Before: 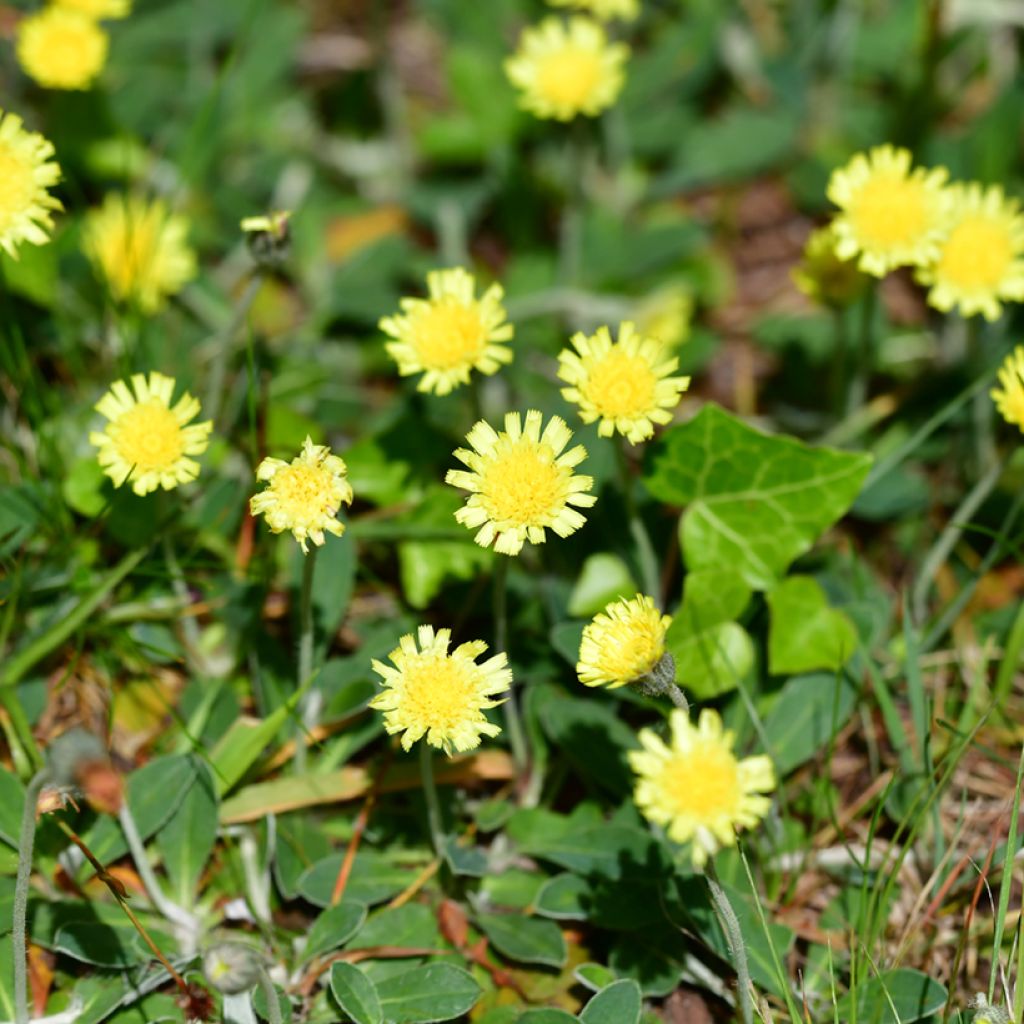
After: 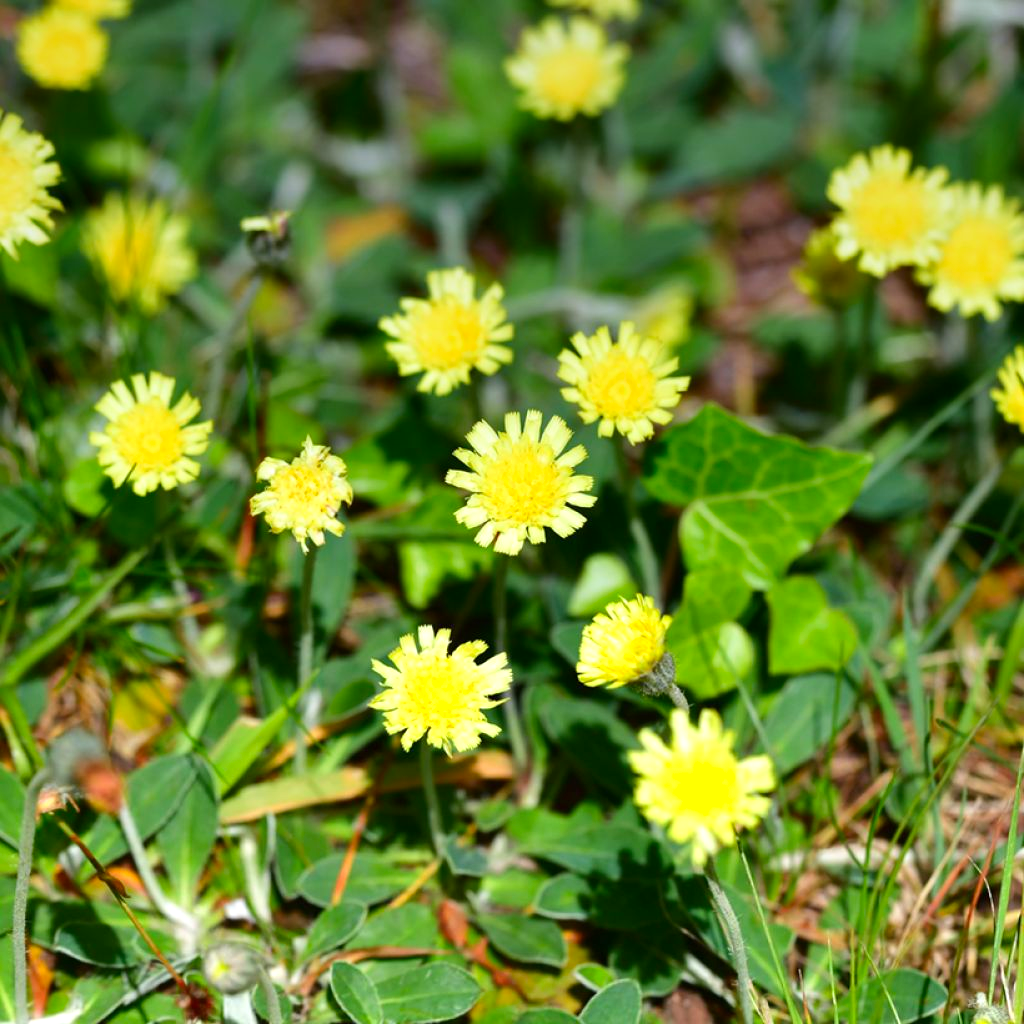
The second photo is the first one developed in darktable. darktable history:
exposure: black level correction 0, exposure 0.5 EV, compensate highlight preservation false
contrast brightness saturation: contrast 0.08, saturation 0.2
graduated density: hue 238.83°, saturation 50%
